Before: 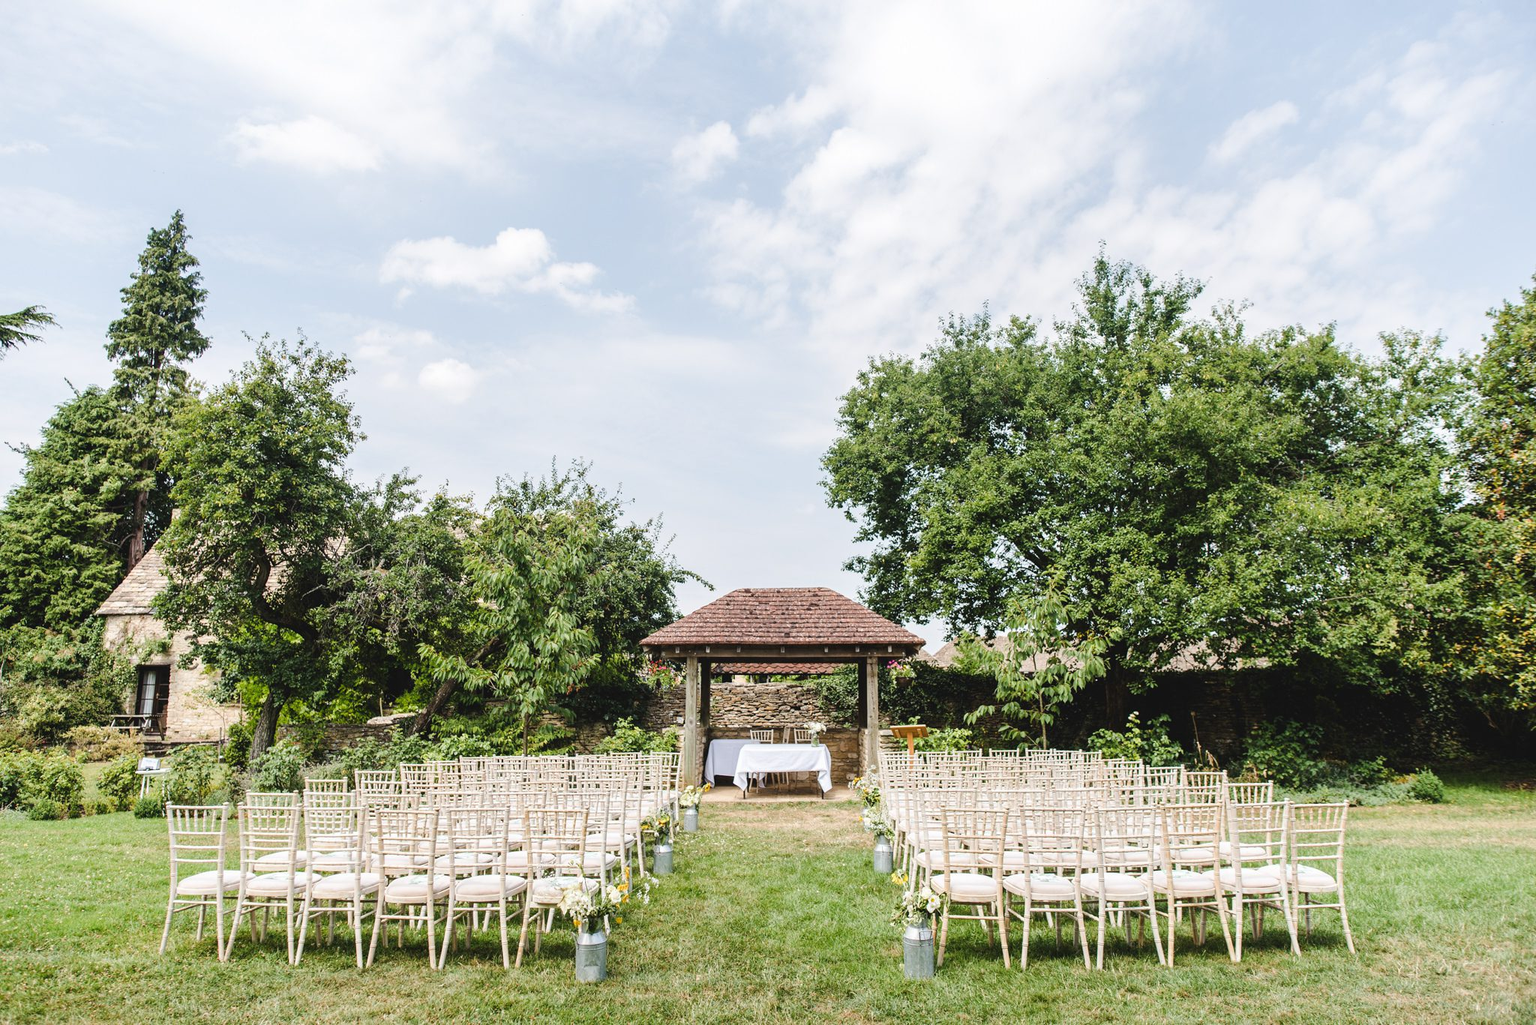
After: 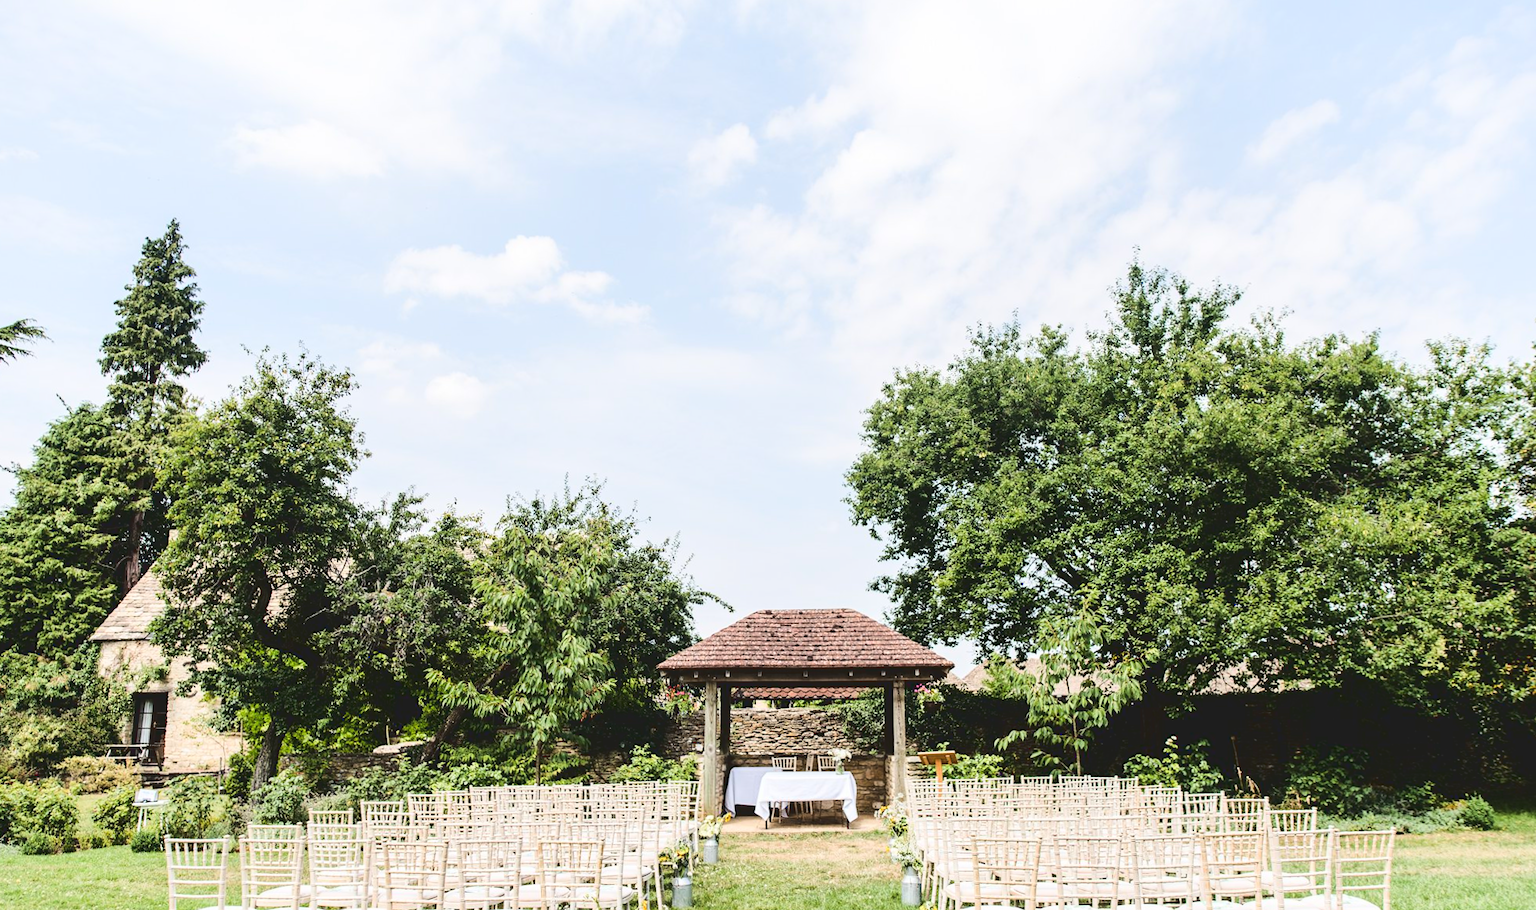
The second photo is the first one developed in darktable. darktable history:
crop and rotate: angle 0.271°, left 0.301%, right 2.966%, bottom 14.072%
tone curve: curves: ch0 [(0, 0) (0.003, 0.103) (0.011, 0.103) (0.025, 0.105) (0.044, 0.108) (0.069, 0.108) (0.1, 0.111) (0.136, 0.121) (0.177, 0.145) (0.224, 0.174) (0.277, 0.223) (0.335, 0.289) (0.399, 0.374) (0.468, 0.47) (0.543, 0.579) (0.623, 0.687) (0.709, 0.787) (0.801, 0.879) (0.898, 0.942) (1, 1)], color space Lab, linked channels, preserve colors none
